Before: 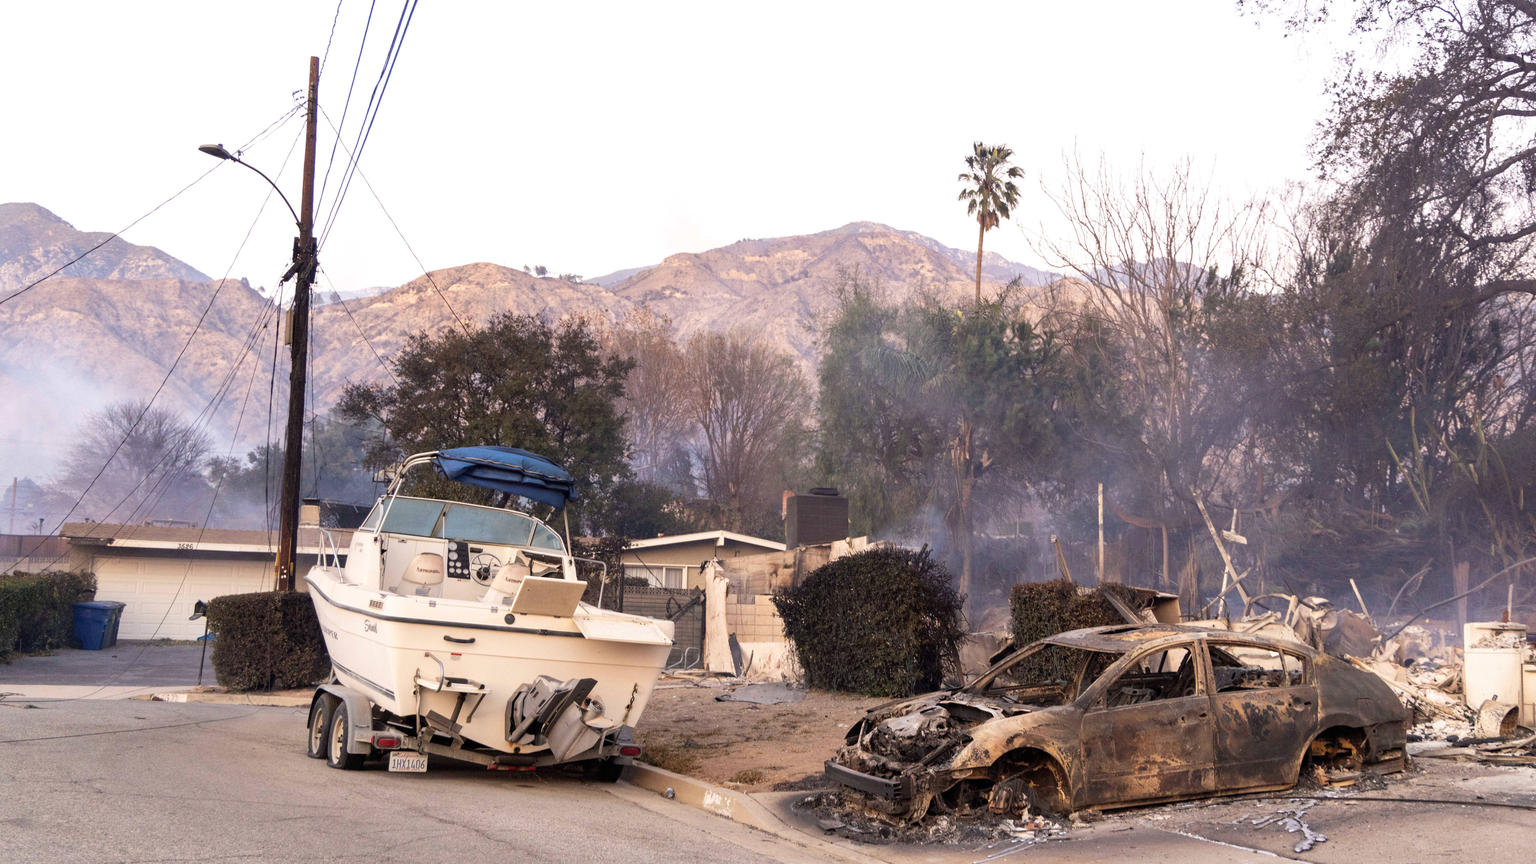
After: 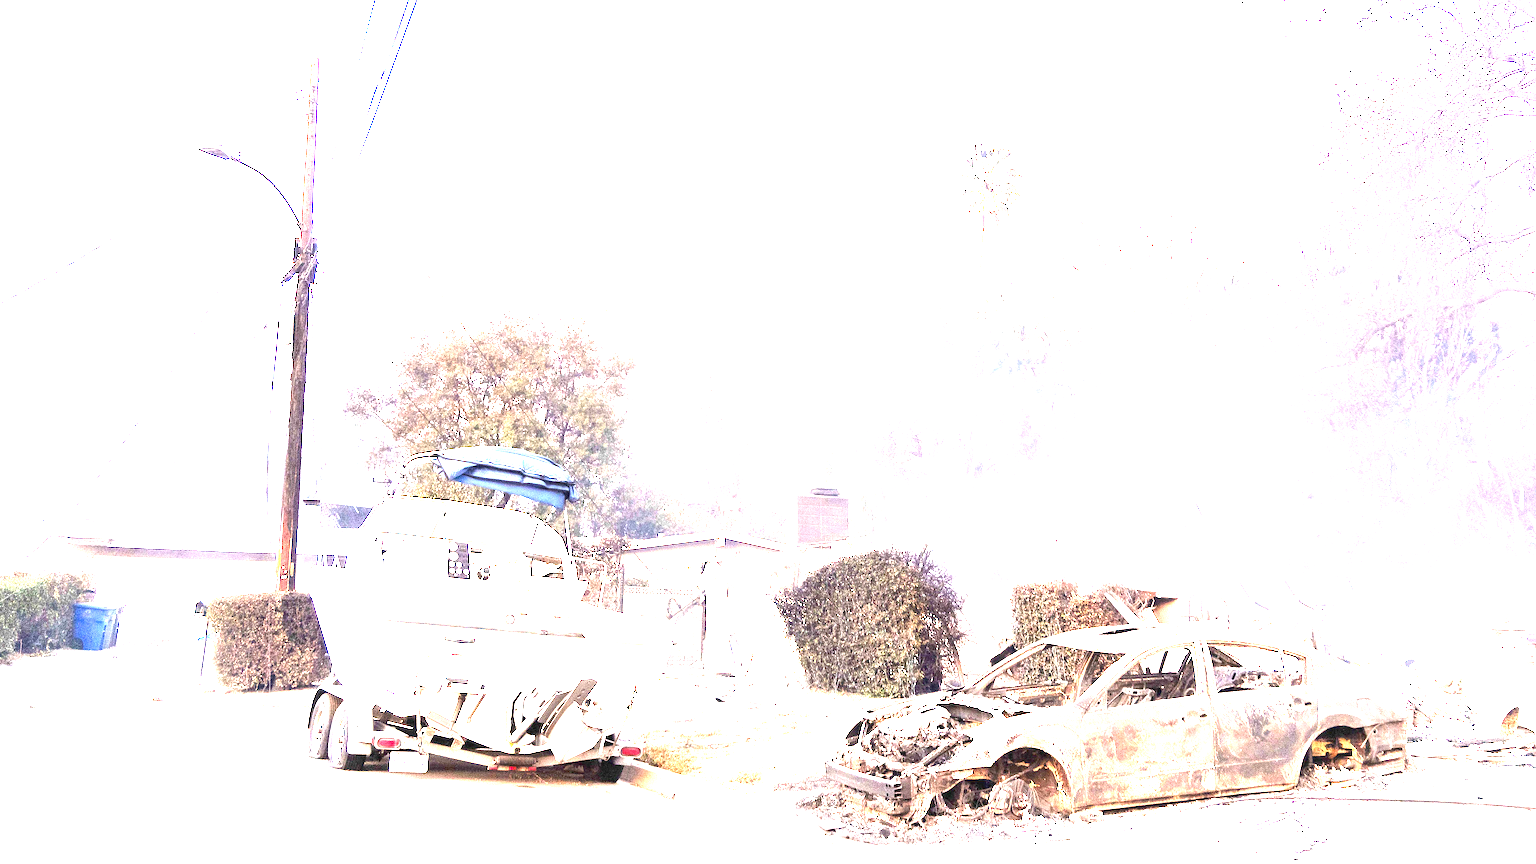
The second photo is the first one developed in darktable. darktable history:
exposure: black level correction 0, exposure 4.065 EV, compensate exposure bias true, compensate highlight preservation false
sharpen: radius 1.905, amount 0.398, threshold 1.593
color zones: curves: ch0 [(0.25, 0.5) (0.463, 0.627) (0.484, 0.637) (0.75, 0.5)]
